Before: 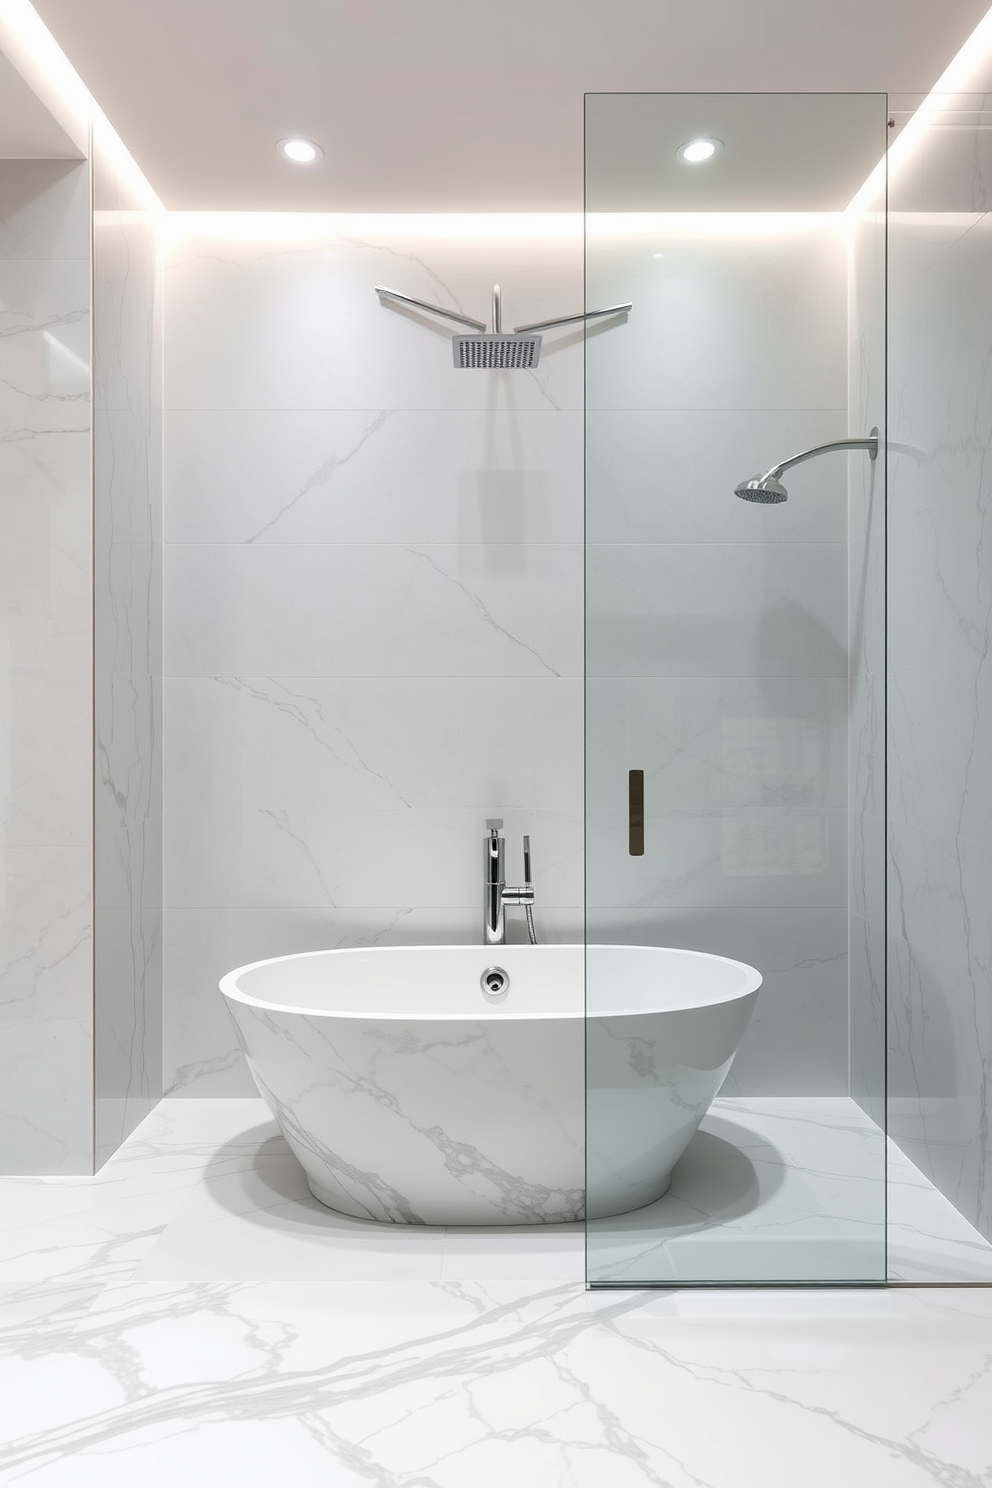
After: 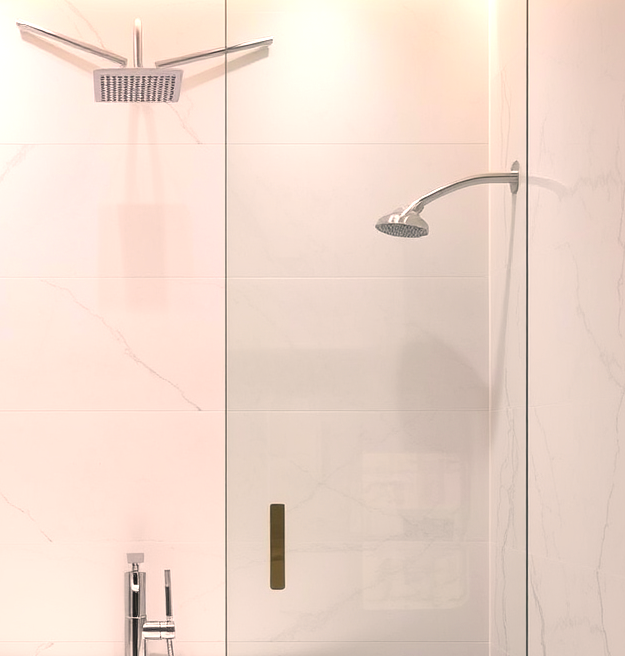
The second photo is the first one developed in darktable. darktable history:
contrast brightness saturation: contrast -0.209, saturation 0.188
exposure: black level correction 0.001, exposure 1.048 EV, compensate exposure bias true, compensate highlight preservation false
color correction: highlights a* 11.81, highlights b* 11.58
crop: left 36.28%, top 17.922%, right 0.69%, bottom 37.941%
